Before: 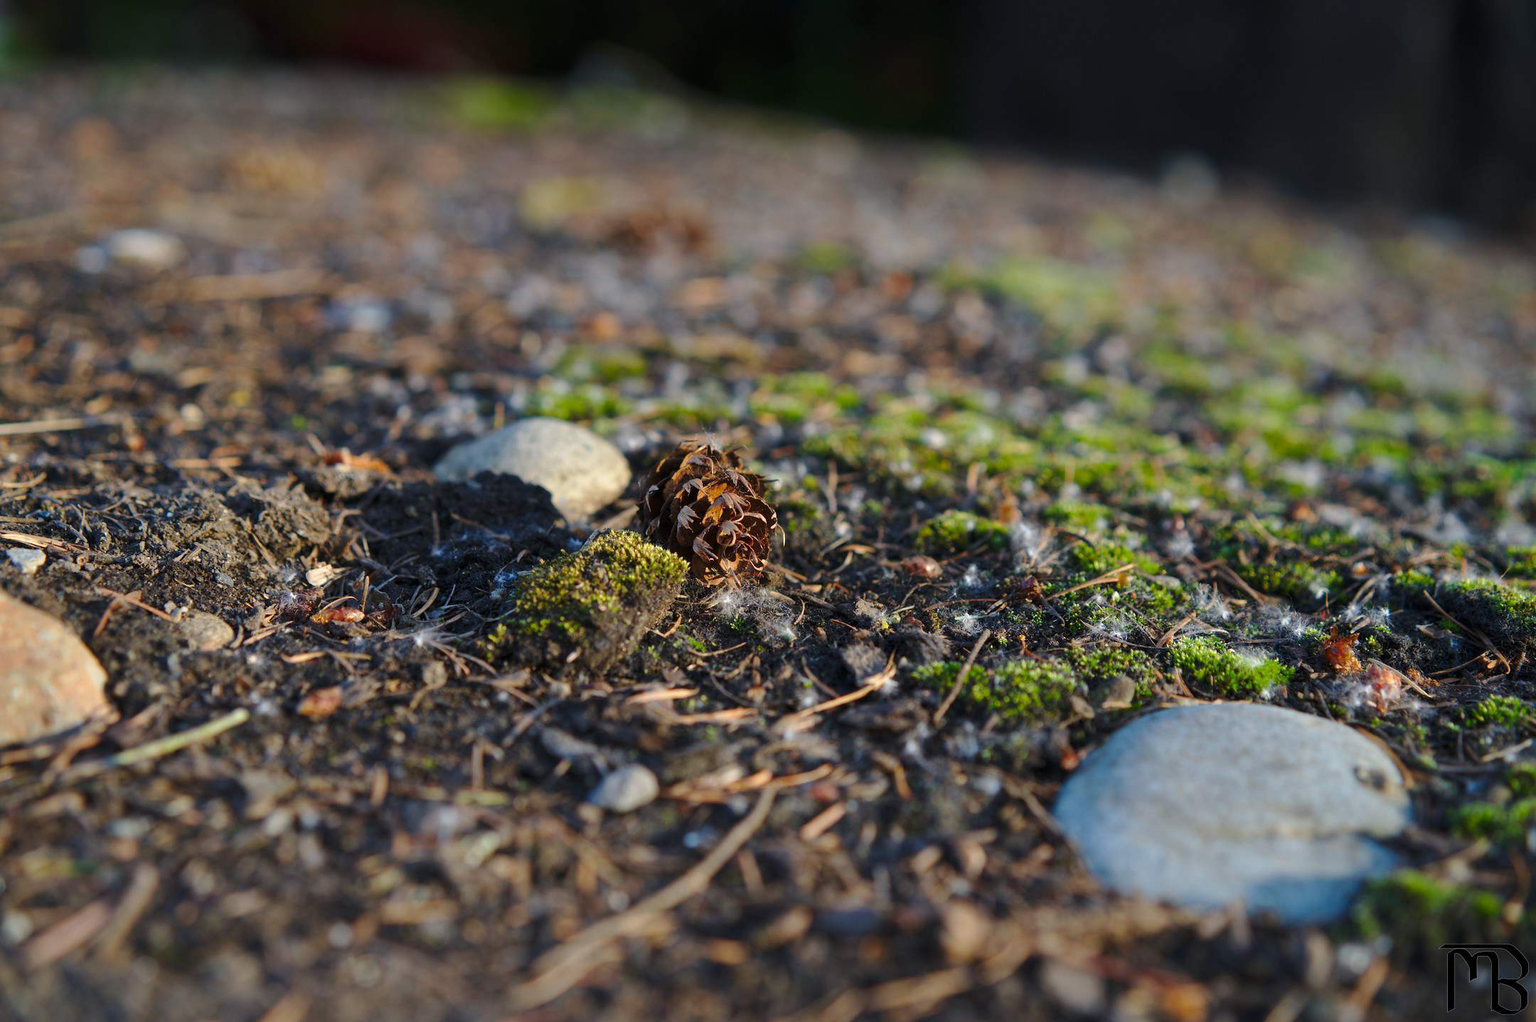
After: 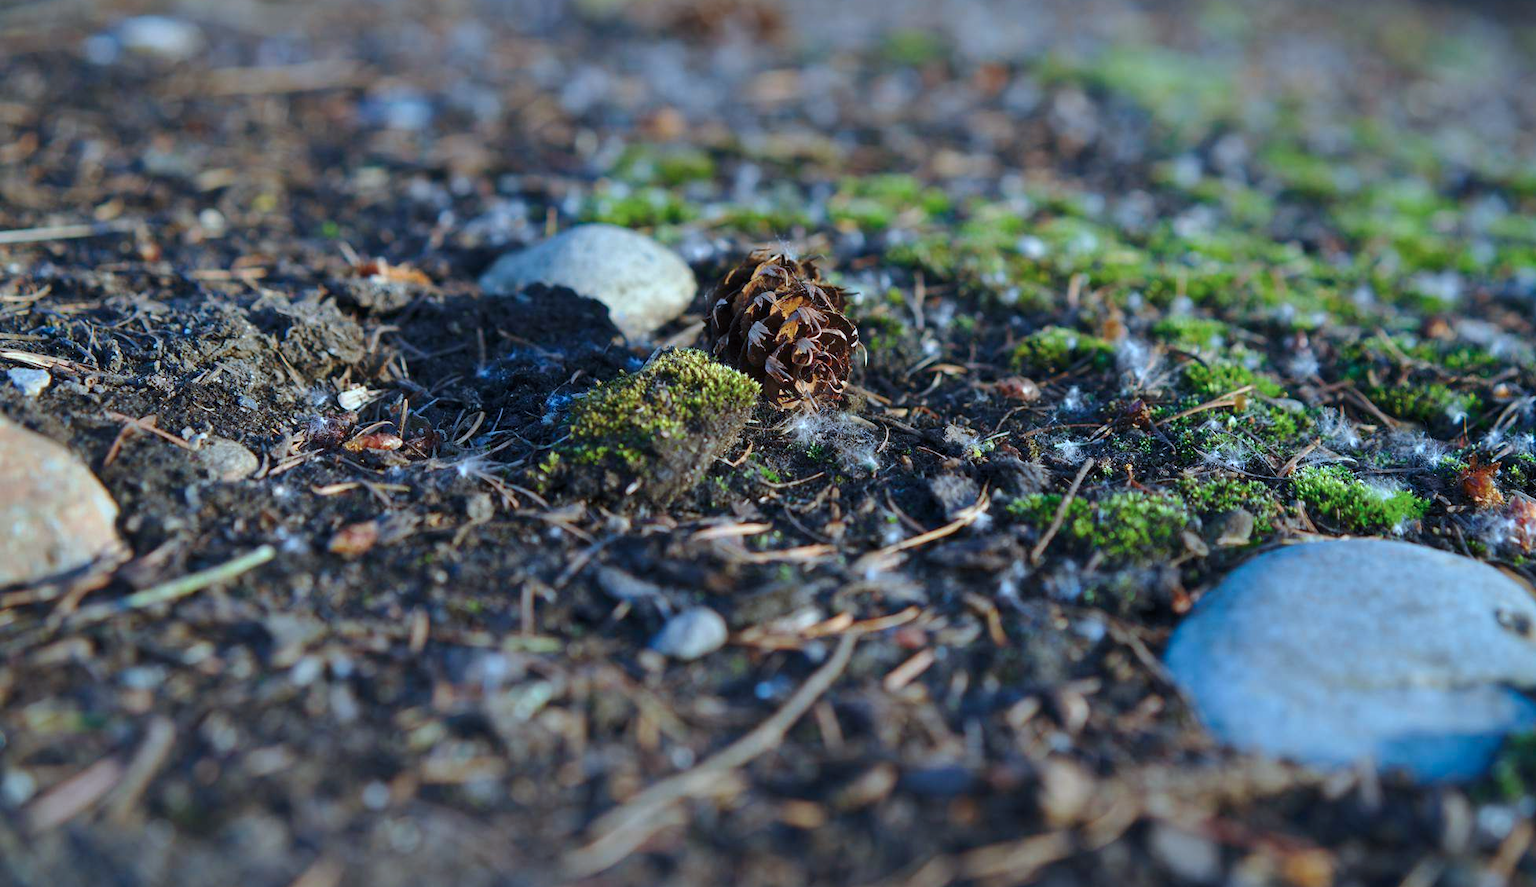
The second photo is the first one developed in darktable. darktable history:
shadows and highlights: shadows 11.14, white point adjustment 1.12, highlights -1.65, soften with gaussian
crop: top 21.053%, right 9.444%, bottom 0.302%
color calibration: x 0.397, y 0.386, temperature 3655.93 K
